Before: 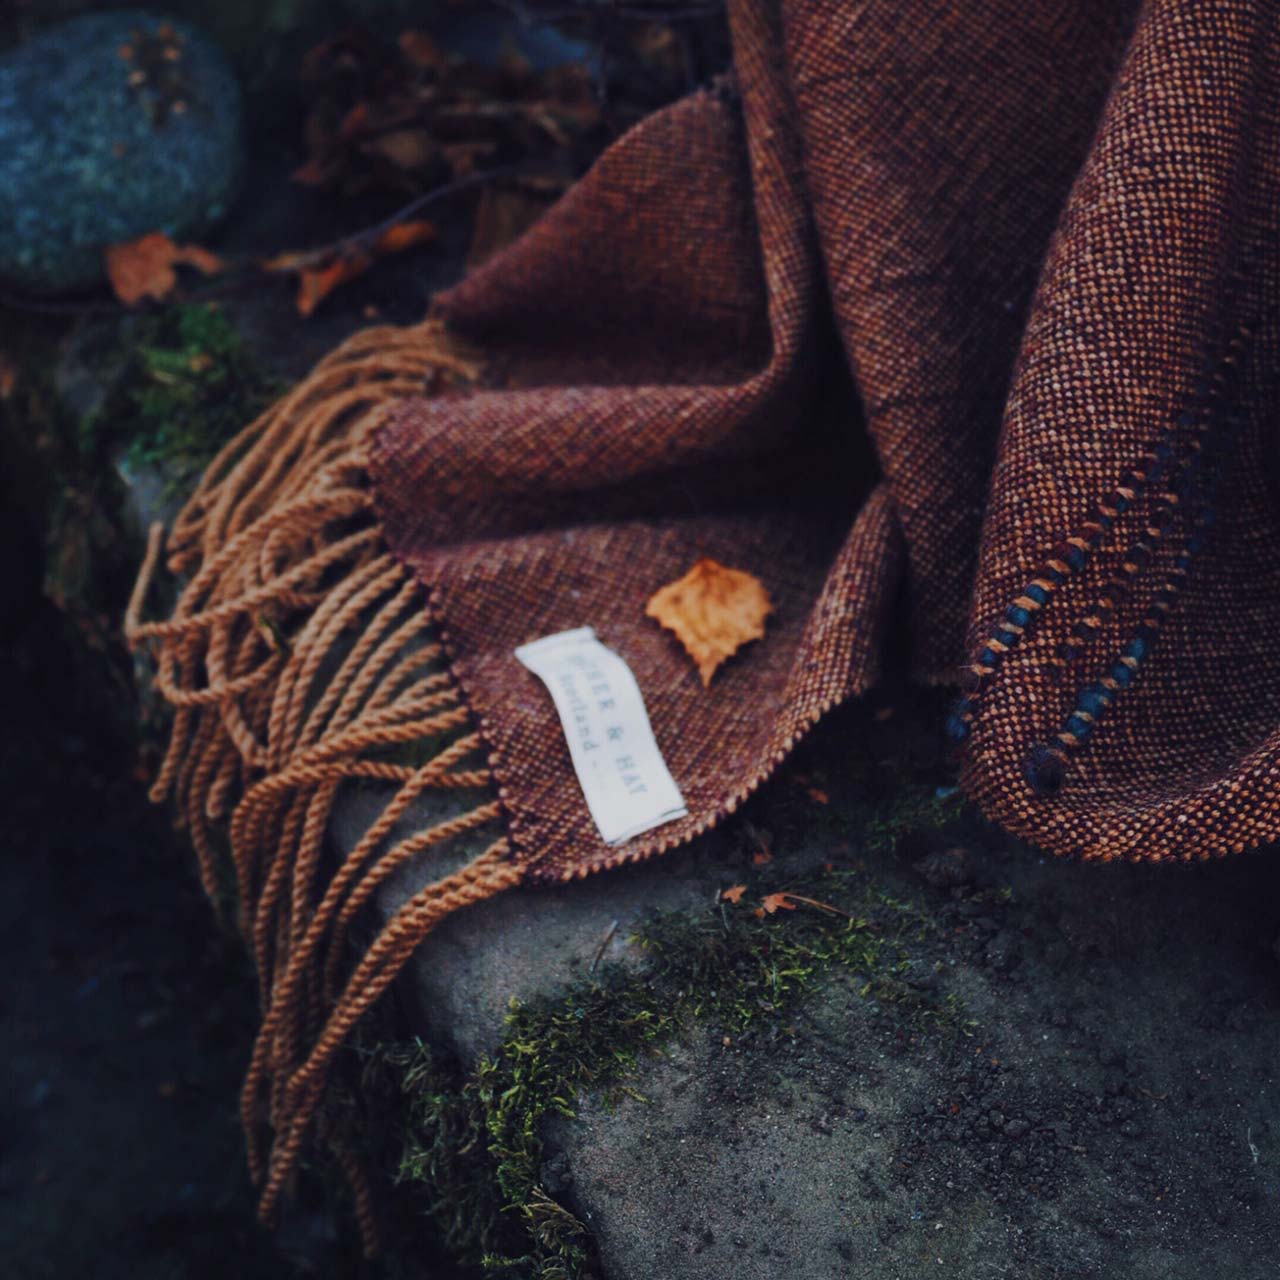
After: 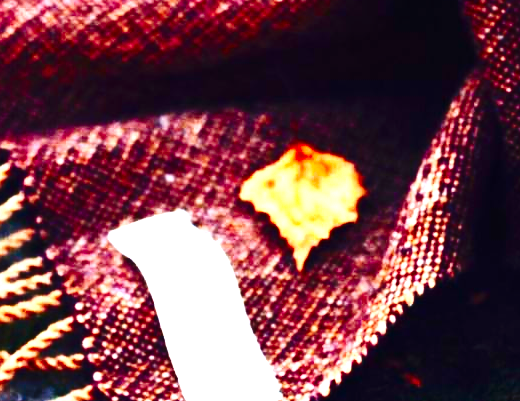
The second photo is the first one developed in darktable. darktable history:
crop: left 31.761%, top 32.514%, right 27.507%, bottom 36.138%
base curve: curves: ch0 [(0, 0) (0.032, 0.037) (0.105, 0.228) (0.435, 0.76) (0.856, 0.983) (1, 1)], preserve colors none
levels: levels [0, 0.394, 0.787]
contrast brightness saturation: contrast 0.413, brightness 0.042, saturation 0.252
